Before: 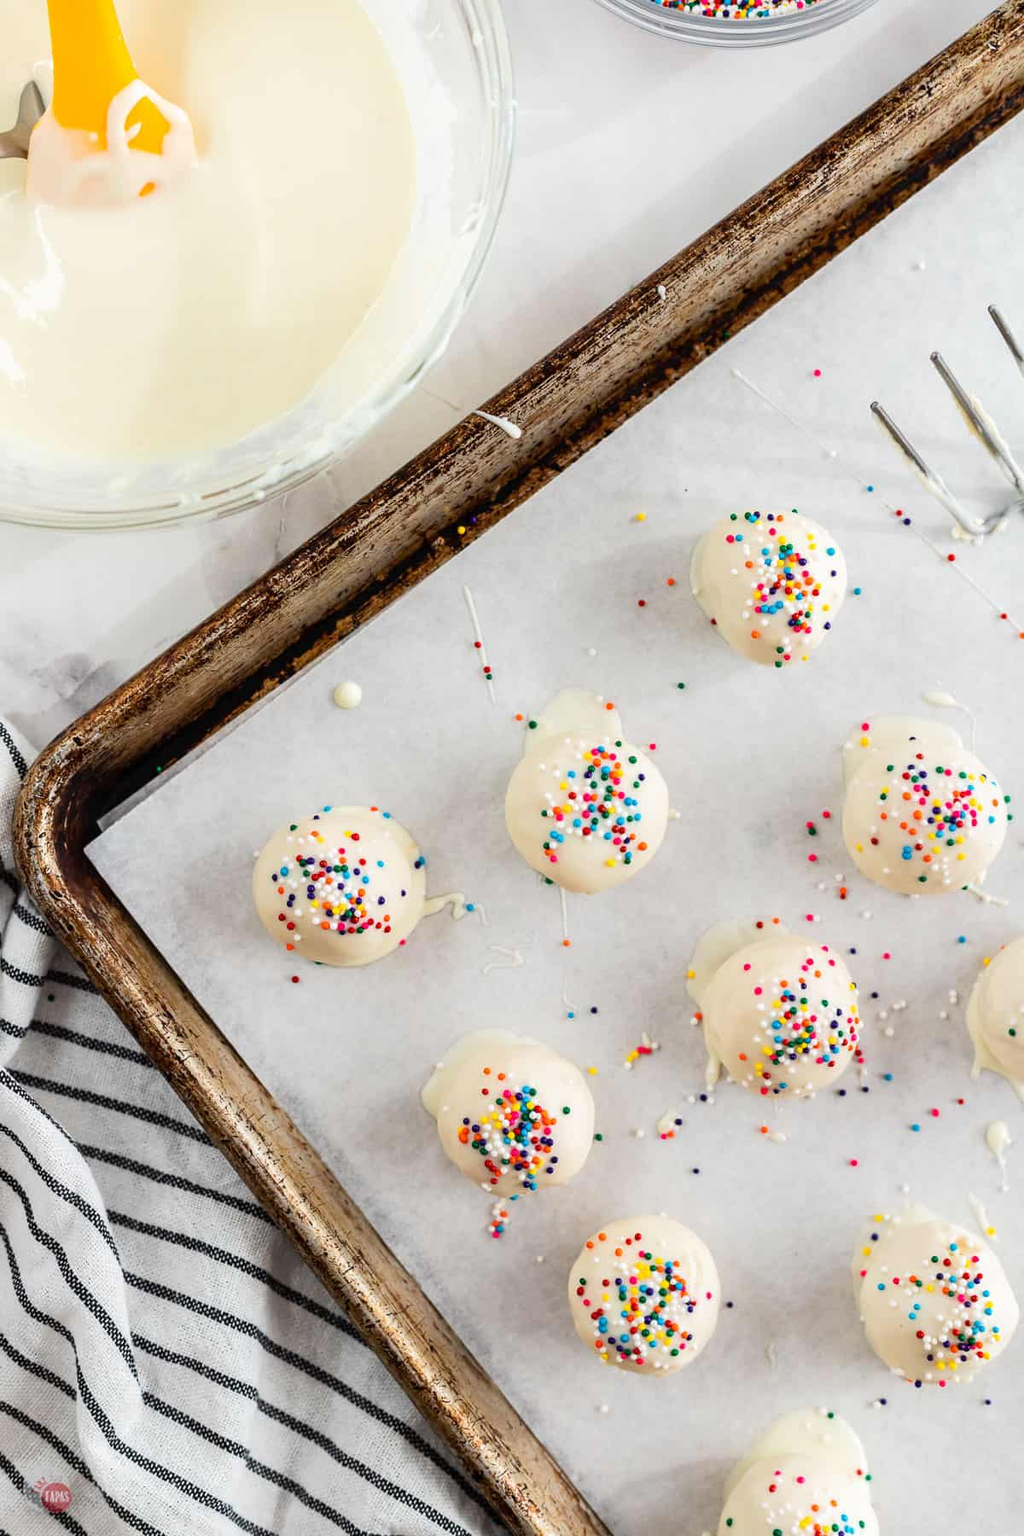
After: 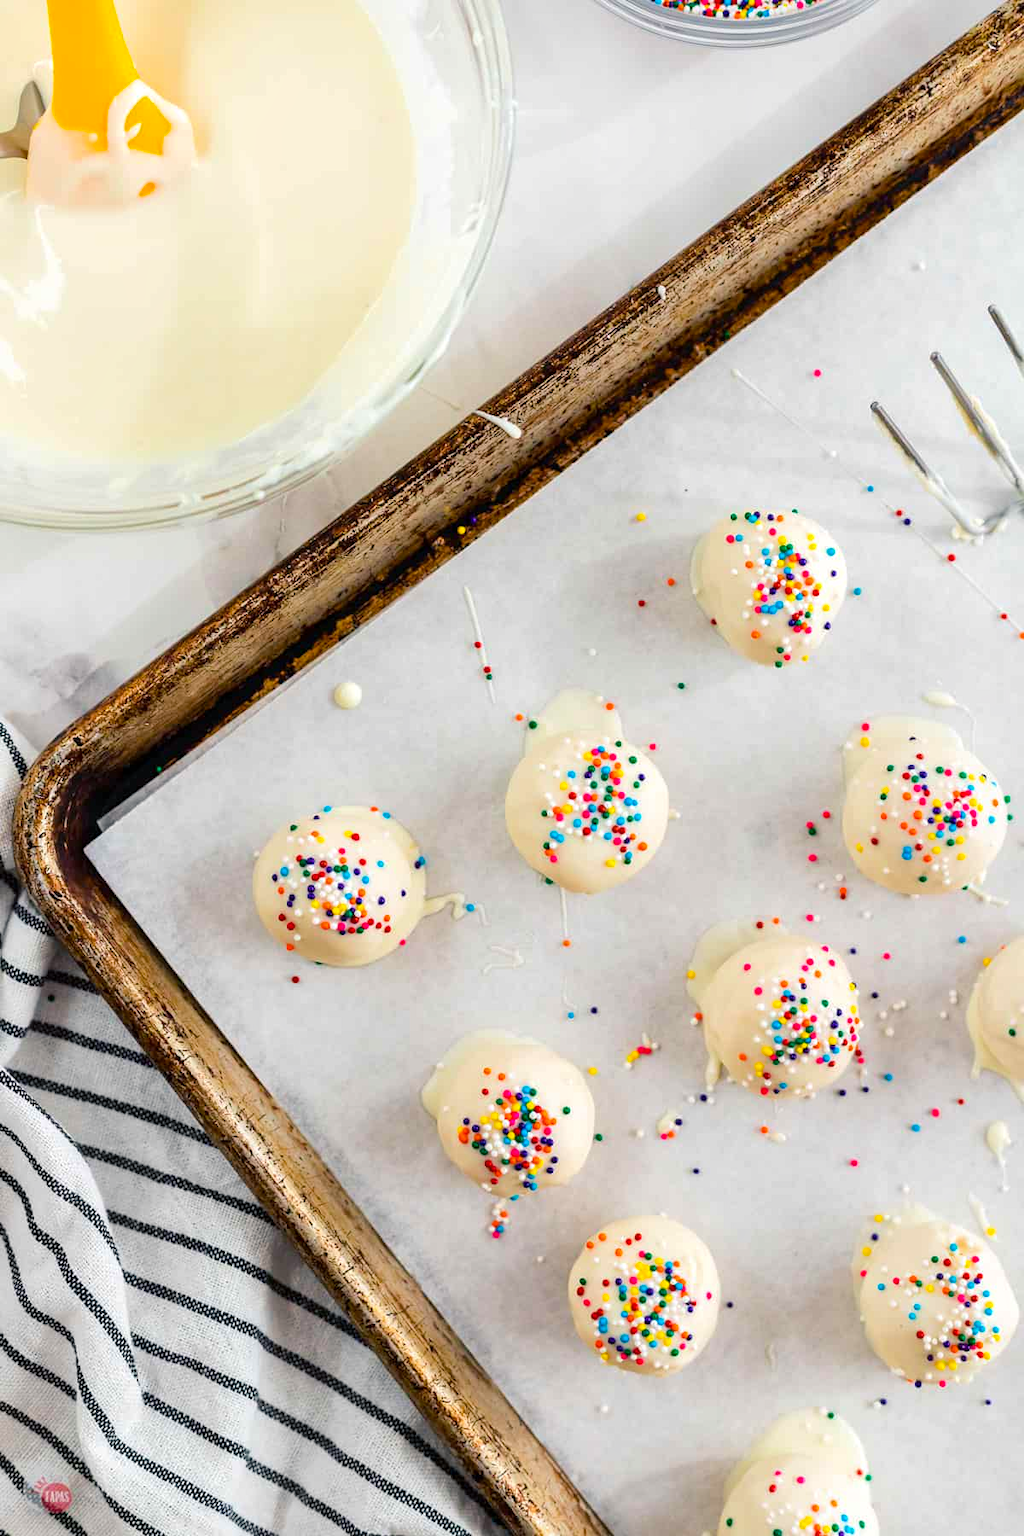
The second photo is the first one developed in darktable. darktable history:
color balance rgb: shadows lift › chroma 3.307%, shadows lift › hue 243.48°, perceptual saturation grading › global saturation 0.117%, perceptual brilliance grading › mid-tones 9.742%, perceptual brilliance grading › shadows 14.217%, global vibrance 39.917%
local contrast: mode bilateral grid, contrast 21, coarseness 49, detail 119%, midtone range 0.2
